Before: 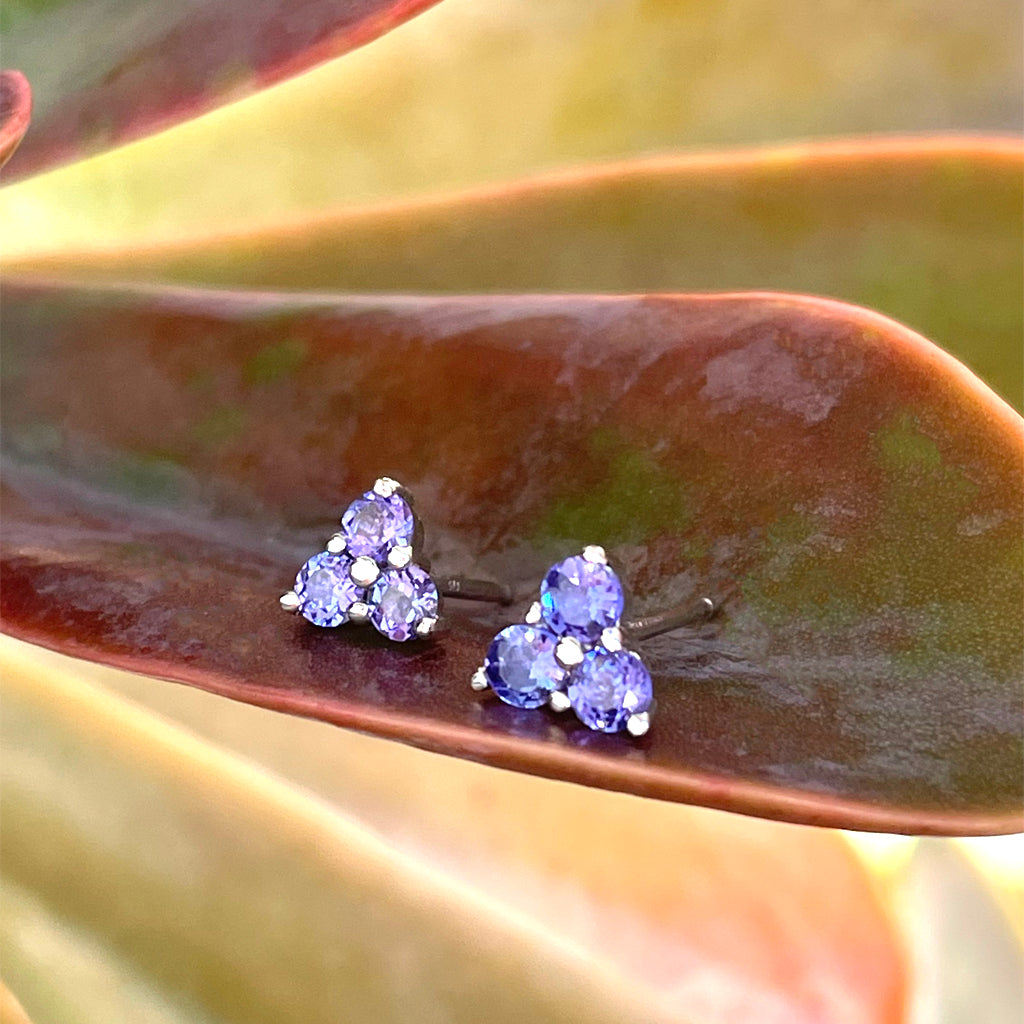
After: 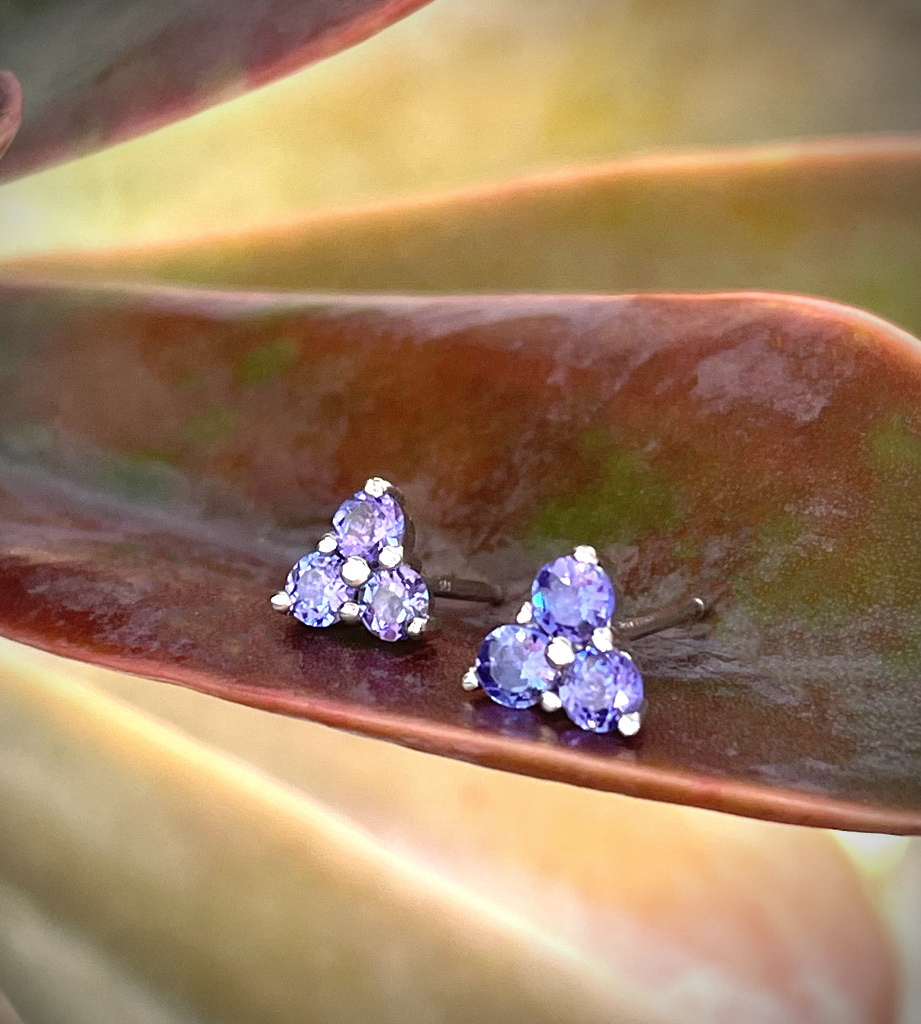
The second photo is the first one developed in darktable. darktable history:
crop and rotate: left 0.961%, right 9.021%
contrast brightness saturation: saturation -0.06
vignetting: brightness -0.697, unbound false
